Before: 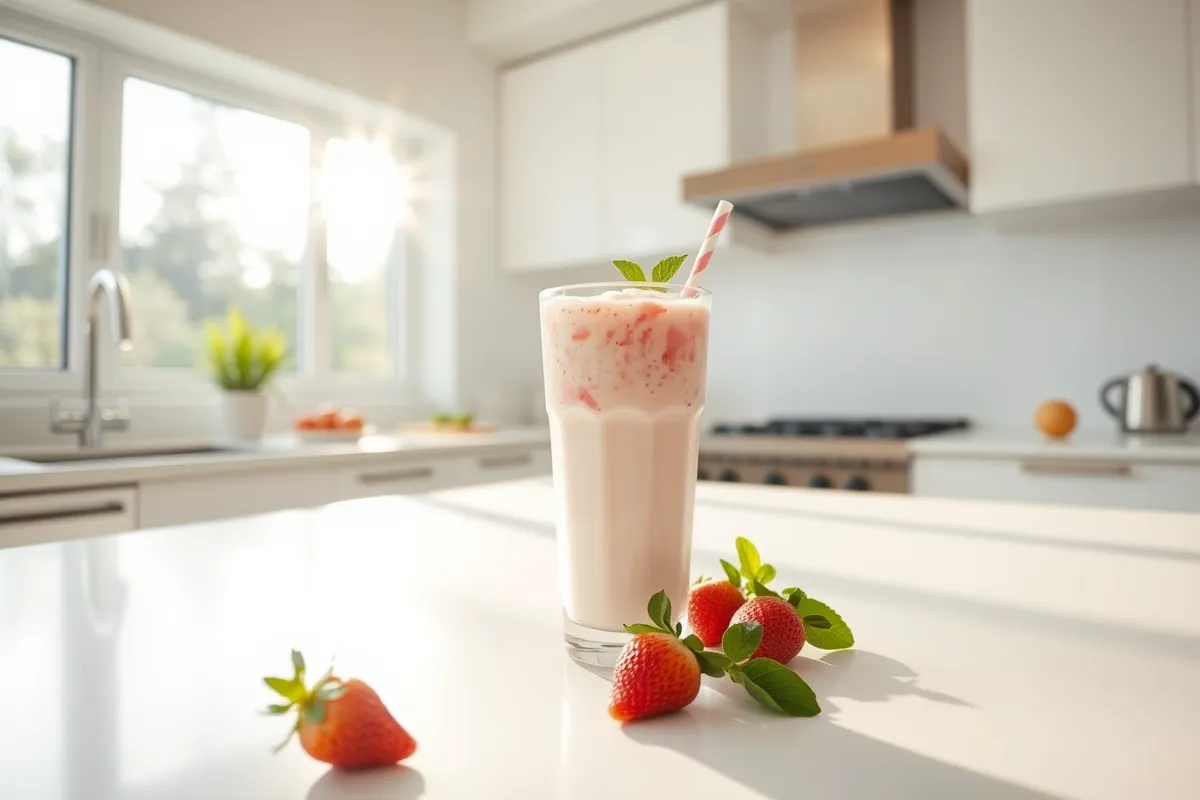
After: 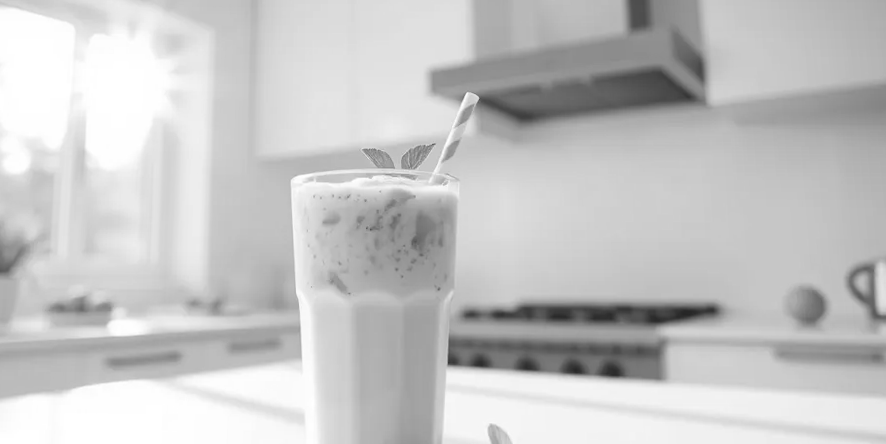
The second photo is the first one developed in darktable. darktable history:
crop: left 18.38%, top 11.092%, right 2.134%, bottom 33.217%
monochrome: on, module defaults
rotate and perspective: rotation 0.215°, lens shift (vertical) -0.139, crop left 0.069, crop right 0.939, crop top 0.002, crop bottom 0.996
